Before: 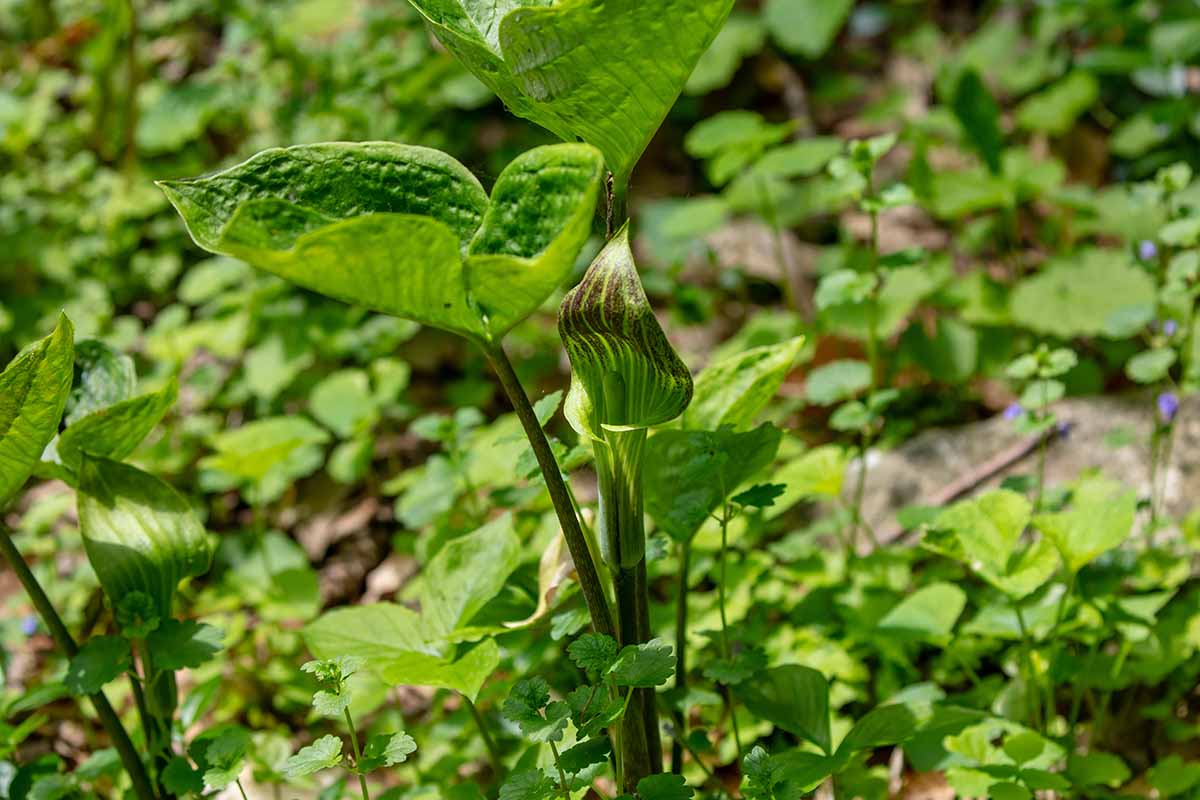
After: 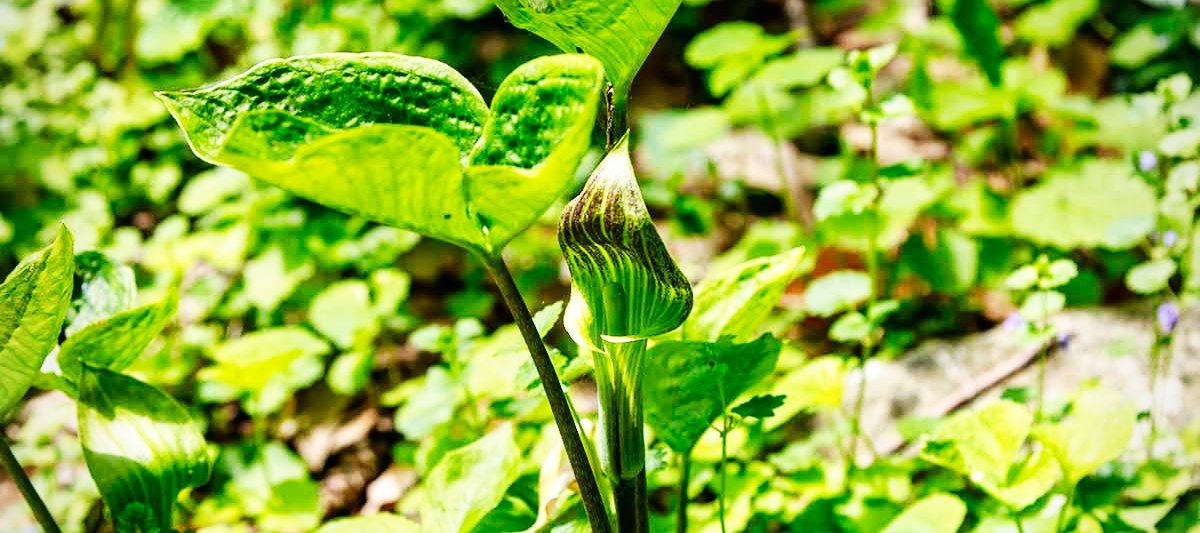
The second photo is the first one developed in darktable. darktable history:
base curve: curves: ch0 [(0, 0) (0.007, 0.004) (0.027, 0.03) (0.046, 0.07) (0.207, 0.54) (0.442, 0.872) (0.673, 0.972) (1, 1)], preserve colors none
crop: top 11.17%, bottom 22.084%
vignetting: fall-off radius 83.13%
